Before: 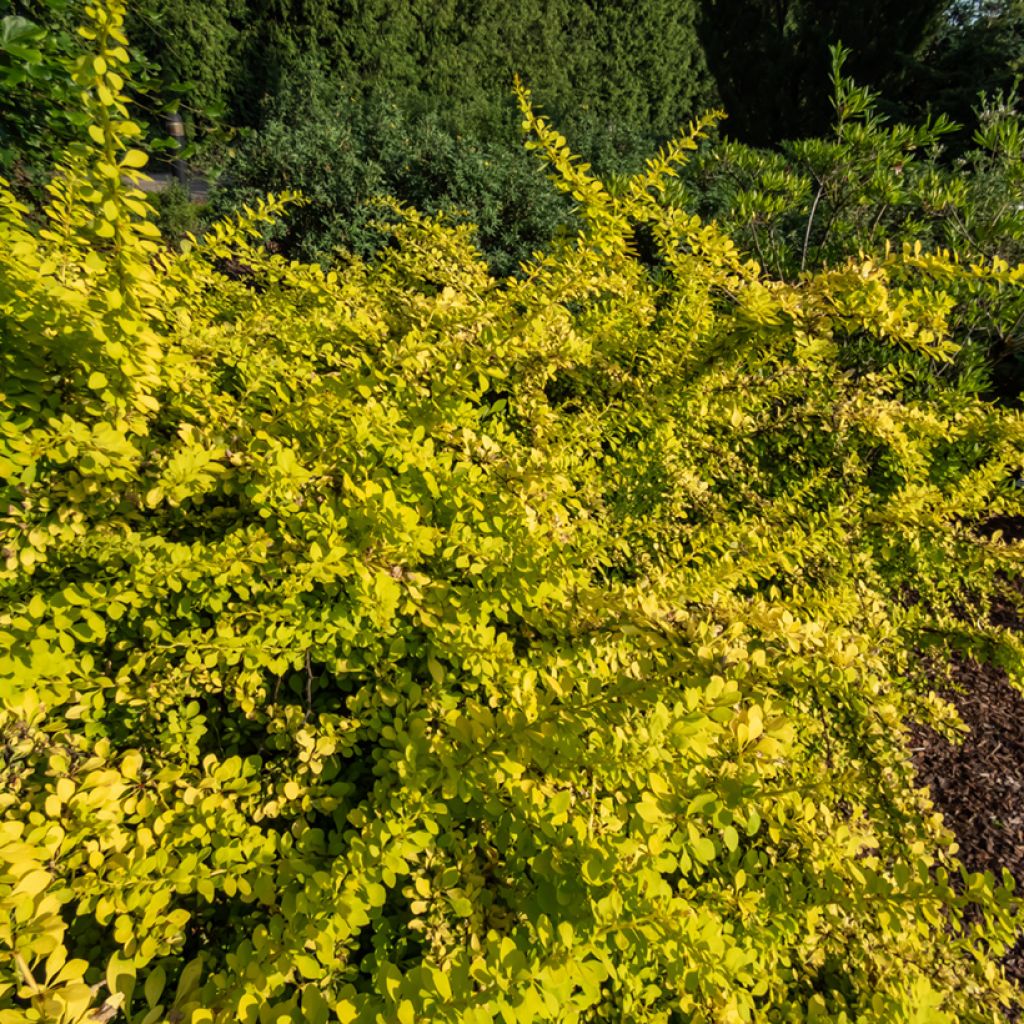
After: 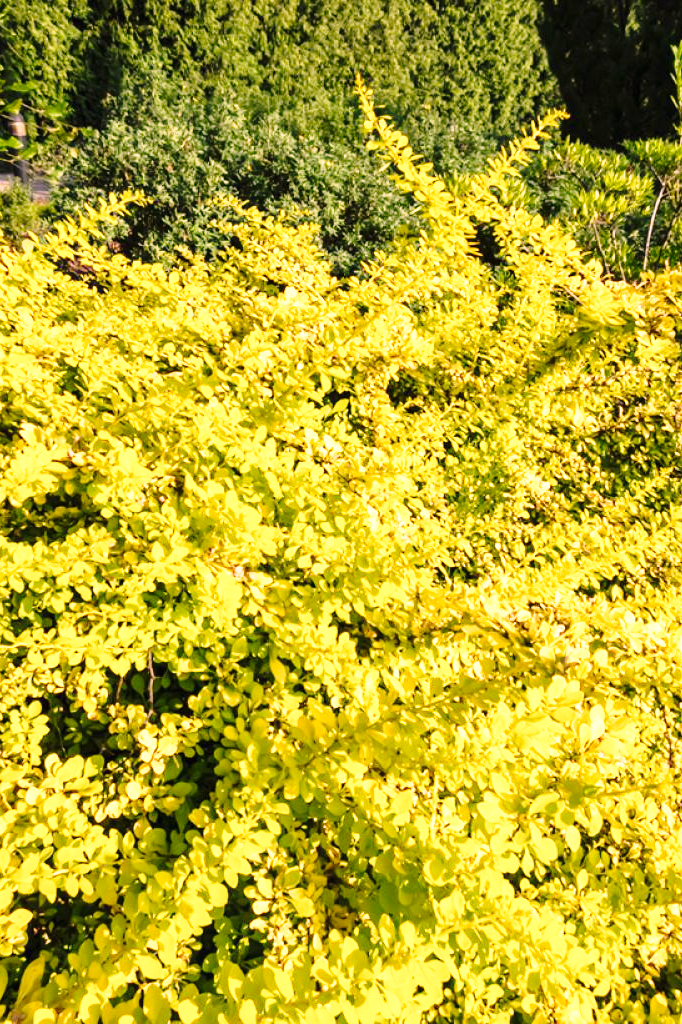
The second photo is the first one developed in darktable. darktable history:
color correction: highlights a* 14.69, highlights b* 4.85
exposure: black level correction 0, exposure 1.098 EV, compensate exposure bias true, compensate highlight preservation false
crop and rotate: left 15.485%, right 17.911%
base curve: curves: ch0 [(0, 0) (0.028, 0.03) (0.121, 0.232) (0.46, 0.748) (0.859, 0.968) (1, 1)], exposure shift 0.01, preserve colors none
